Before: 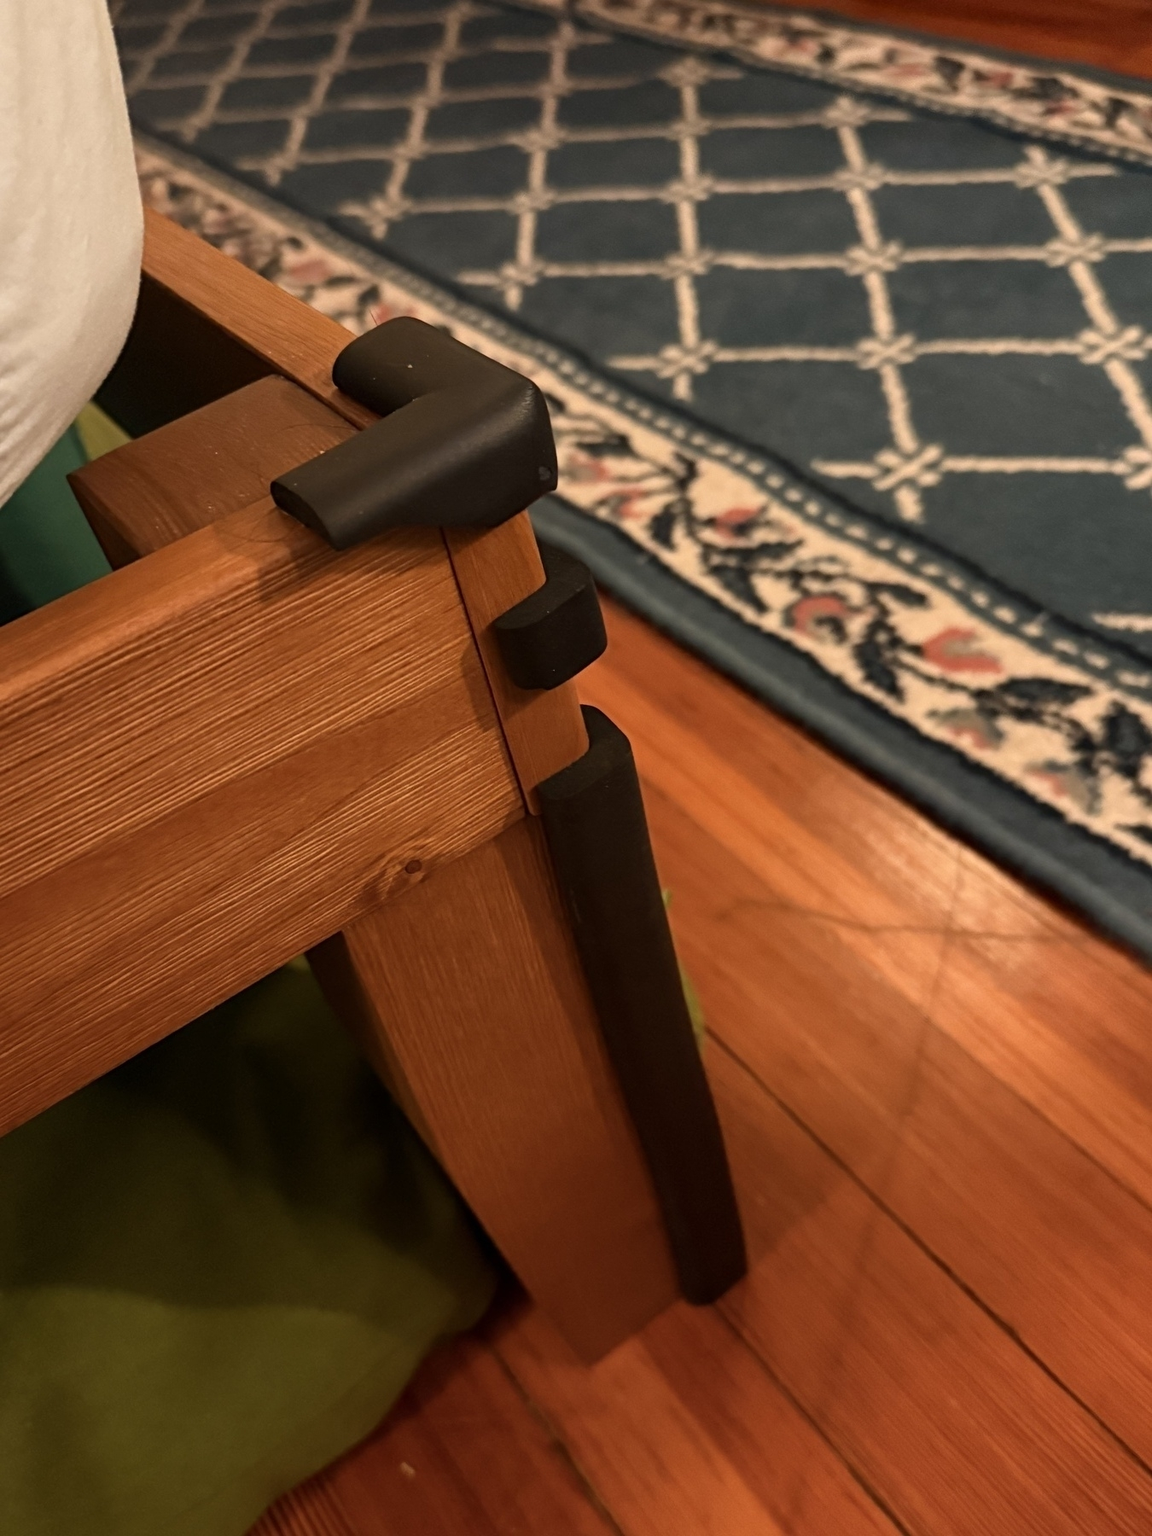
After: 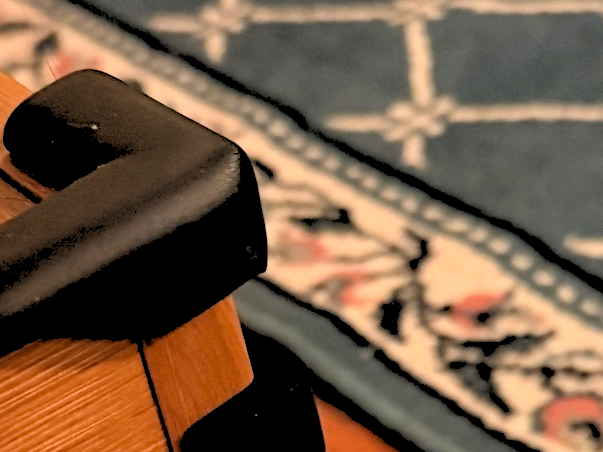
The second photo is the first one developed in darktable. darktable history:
contrast brightness saturation: saturation -0.05
crop: left 28.64%, top 16.832%, right 26.637%, bottom 58.055%
rgb levels: levels [[0.027, 0.429, 0.996], [0, 0.5, 1], [0, 0.5, 1]]
